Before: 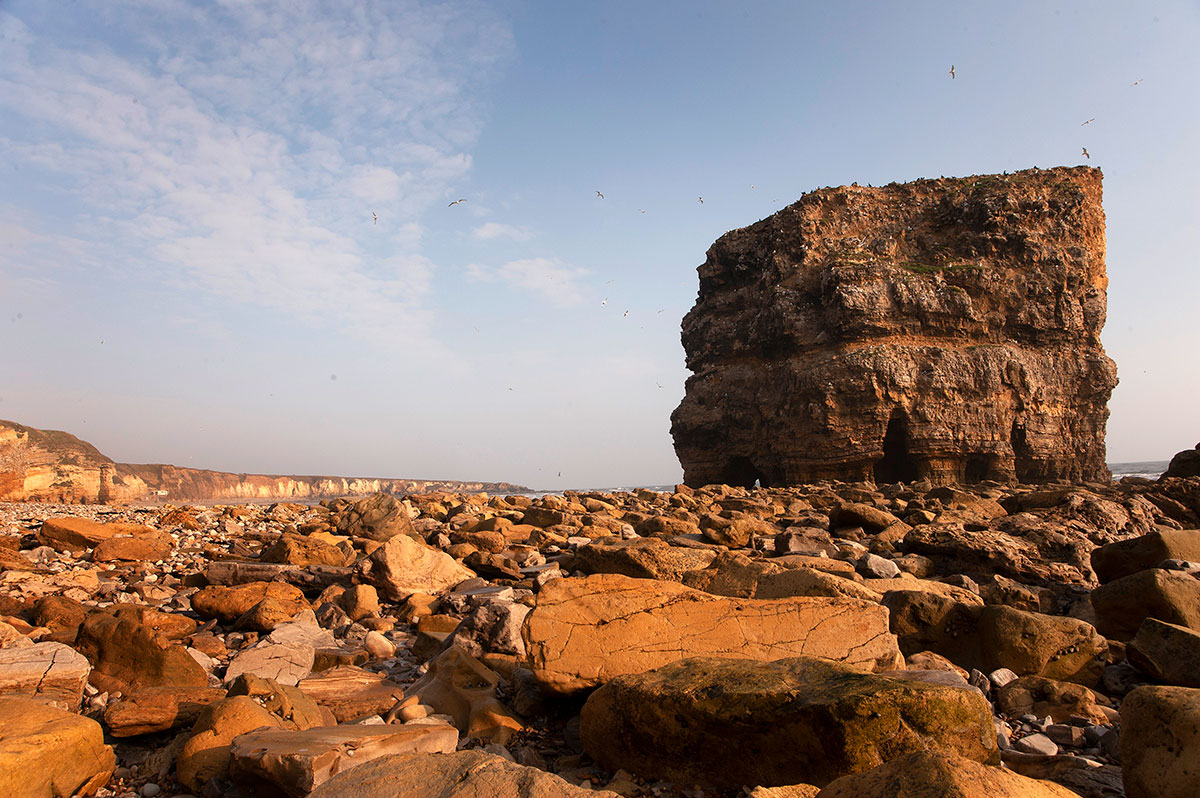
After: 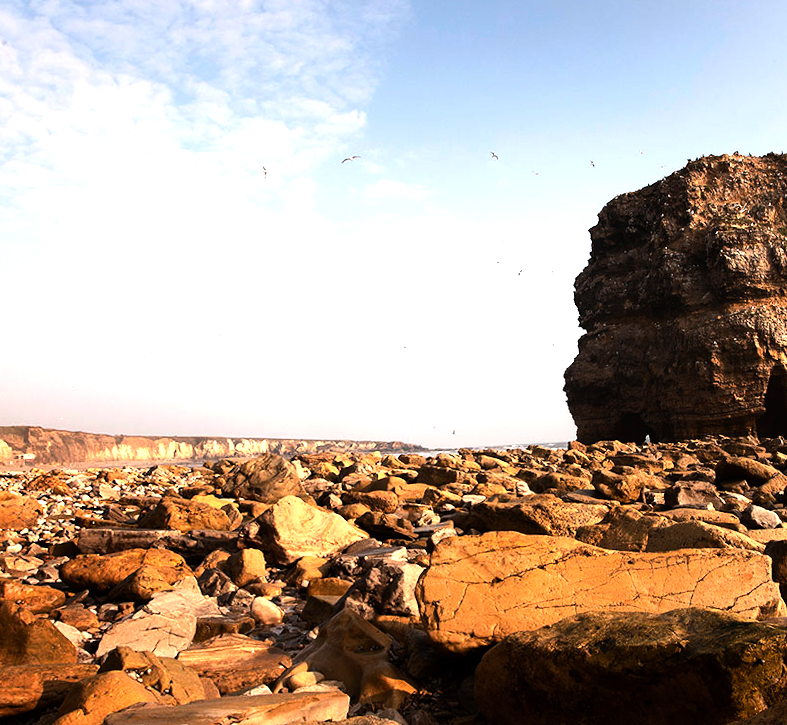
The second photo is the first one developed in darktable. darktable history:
tone equalizer: -8 EV -1.08 EV, -7 EV -1.01 EV, -6 EV -0.867 EV, -5 EV -0.578 EV, -3 EV 0.578 EV, -2 EV 0.867 EV, -1 EV 1.01 EV, +0 EV 1.08 EV, edges refinement/feathering 500, mask exposure compensation -1.57 EV, preserve details no
crop and rotate: left 12.673%, right 20.66%
rotate and perspective: rotation -0.013°, lens shift (vertical) -0.027, lens shift (horizontal) 0.178, crop left 0.016, crop right 0.989, crop top 0.082, crop bottom 0.918
